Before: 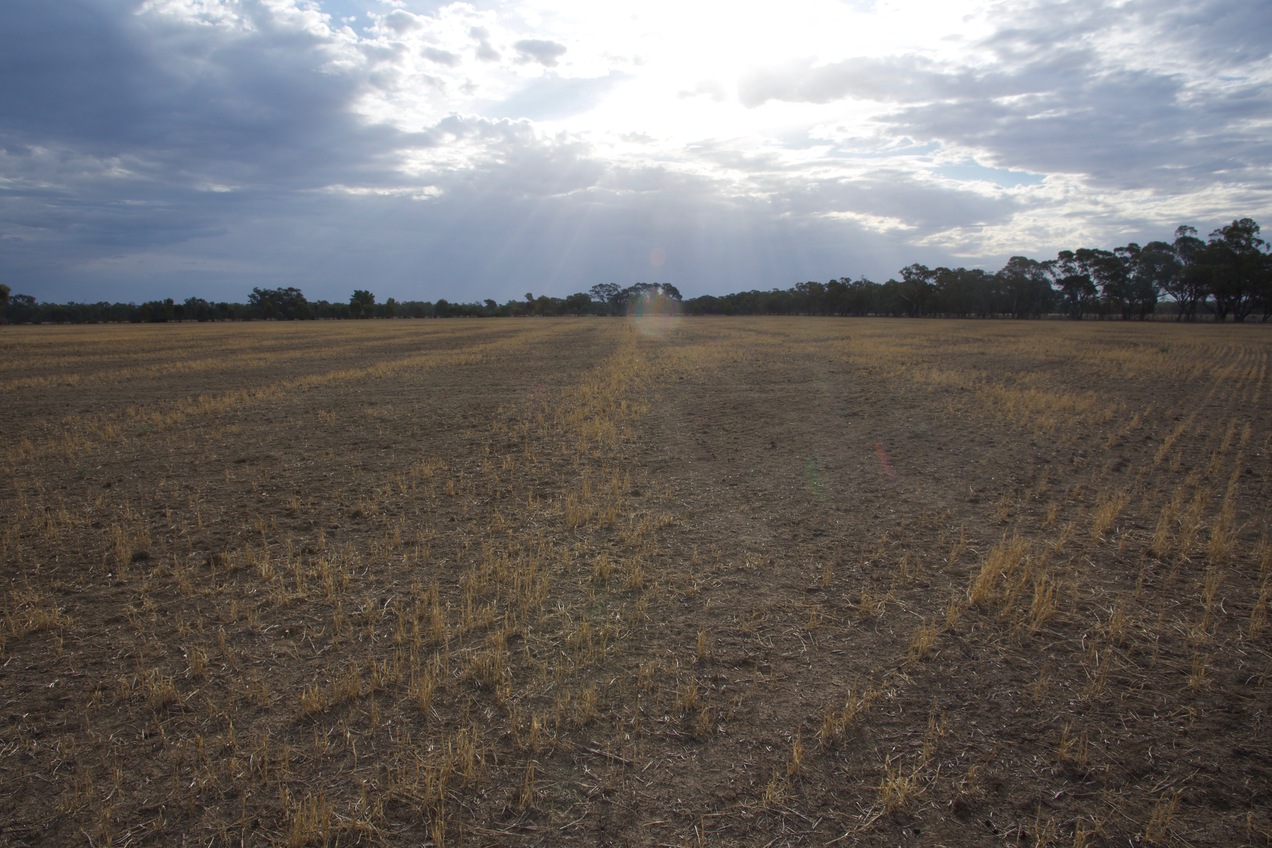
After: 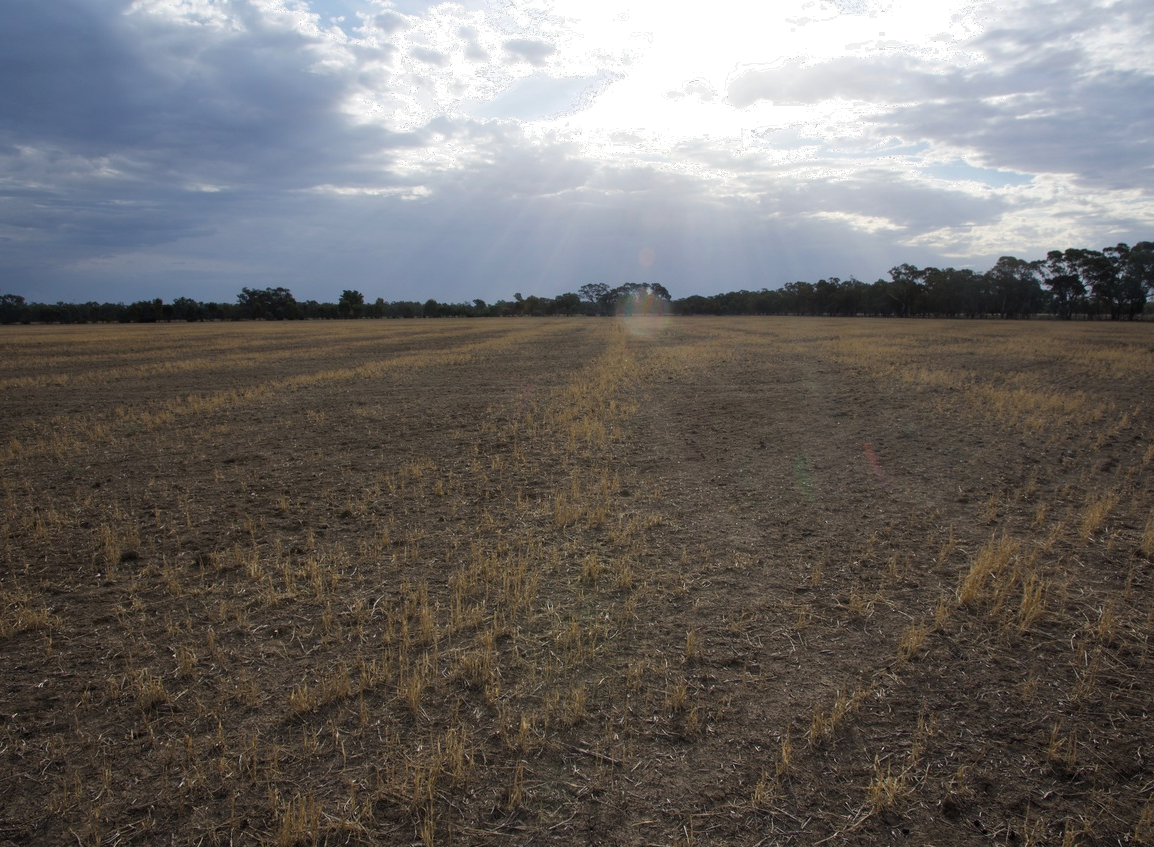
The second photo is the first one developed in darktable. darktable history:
crop and rotate: left 0.868%, right 8.371%
filmic rgb: middle gray luminance 18.32%, black relative exposure -11.5 EV, white relative exposure 2.55 EV, target black luminance 0%, hardness 8.4, latitude 98.96%, contrast 1.081, shadows ↔ highlights balance 0.465%
